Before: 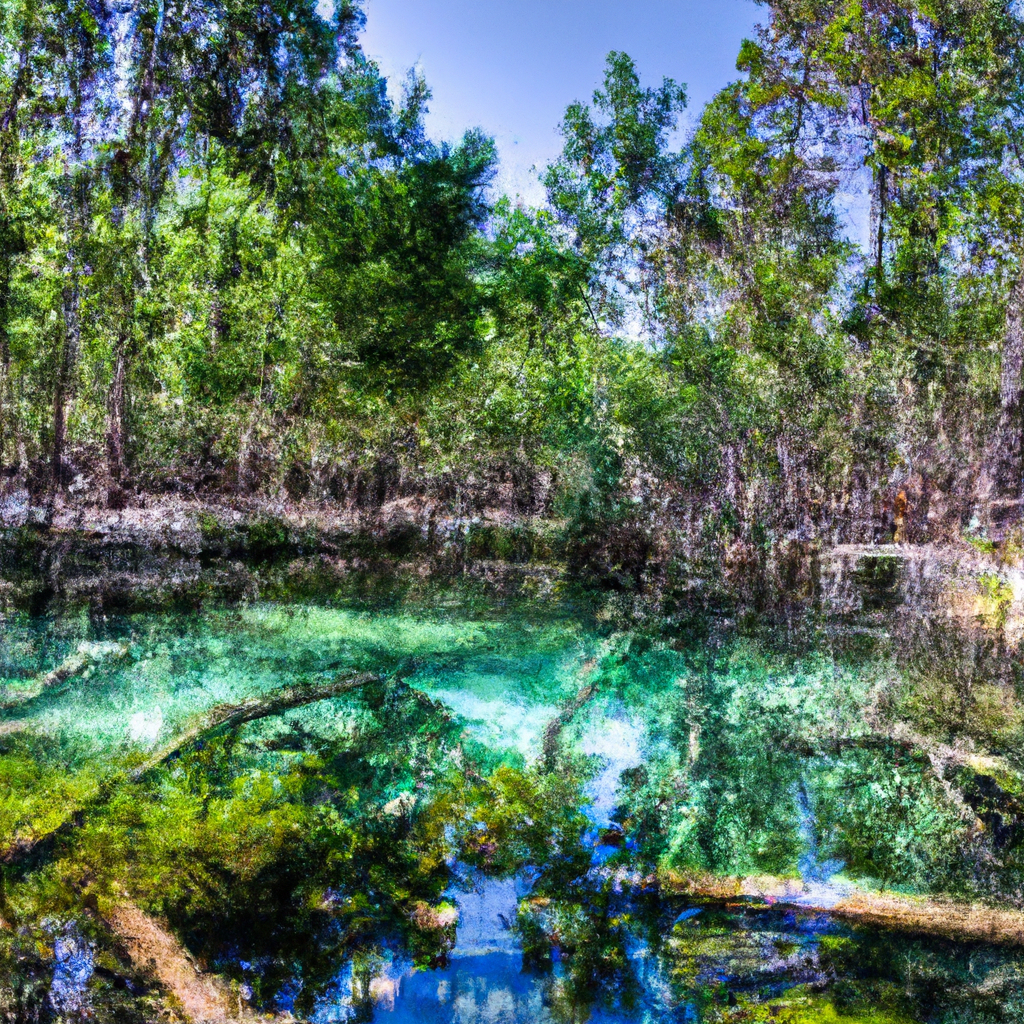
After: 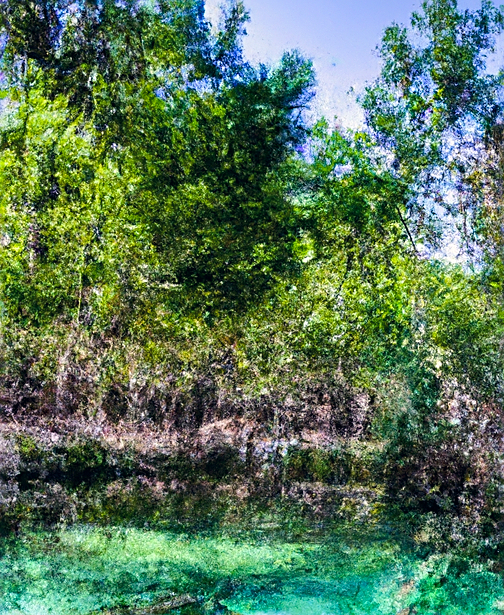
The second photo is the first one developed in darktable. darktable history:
crop: left 17.835%, top 7.675%, right 32.881%, bottom 32.213%
color balance rgb: perceptual saturation grading › global saturation 25%, perceptual brilliance grading › mid-tones 10%, perceptual brilliance grading › shadows 15%, global vibrance 20%
sharpen: on, module defaults
color correction: highlights a* 2.75, highlights b* 5, shadows a* -2.04, shadows b* -4.84, saturation 0.8
